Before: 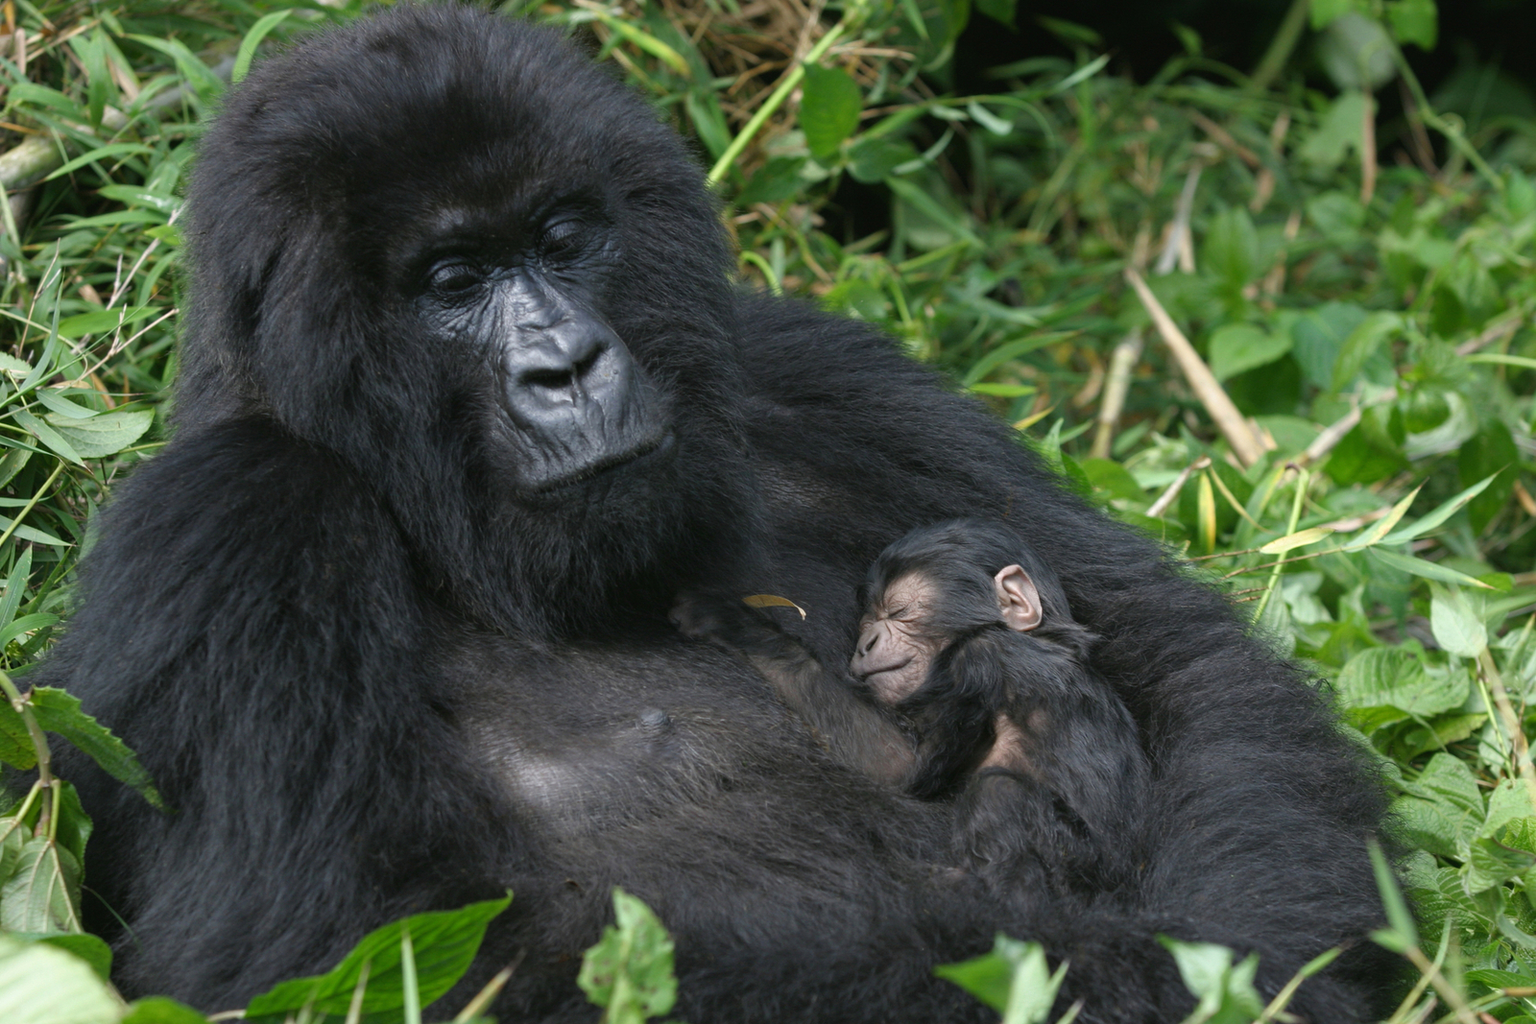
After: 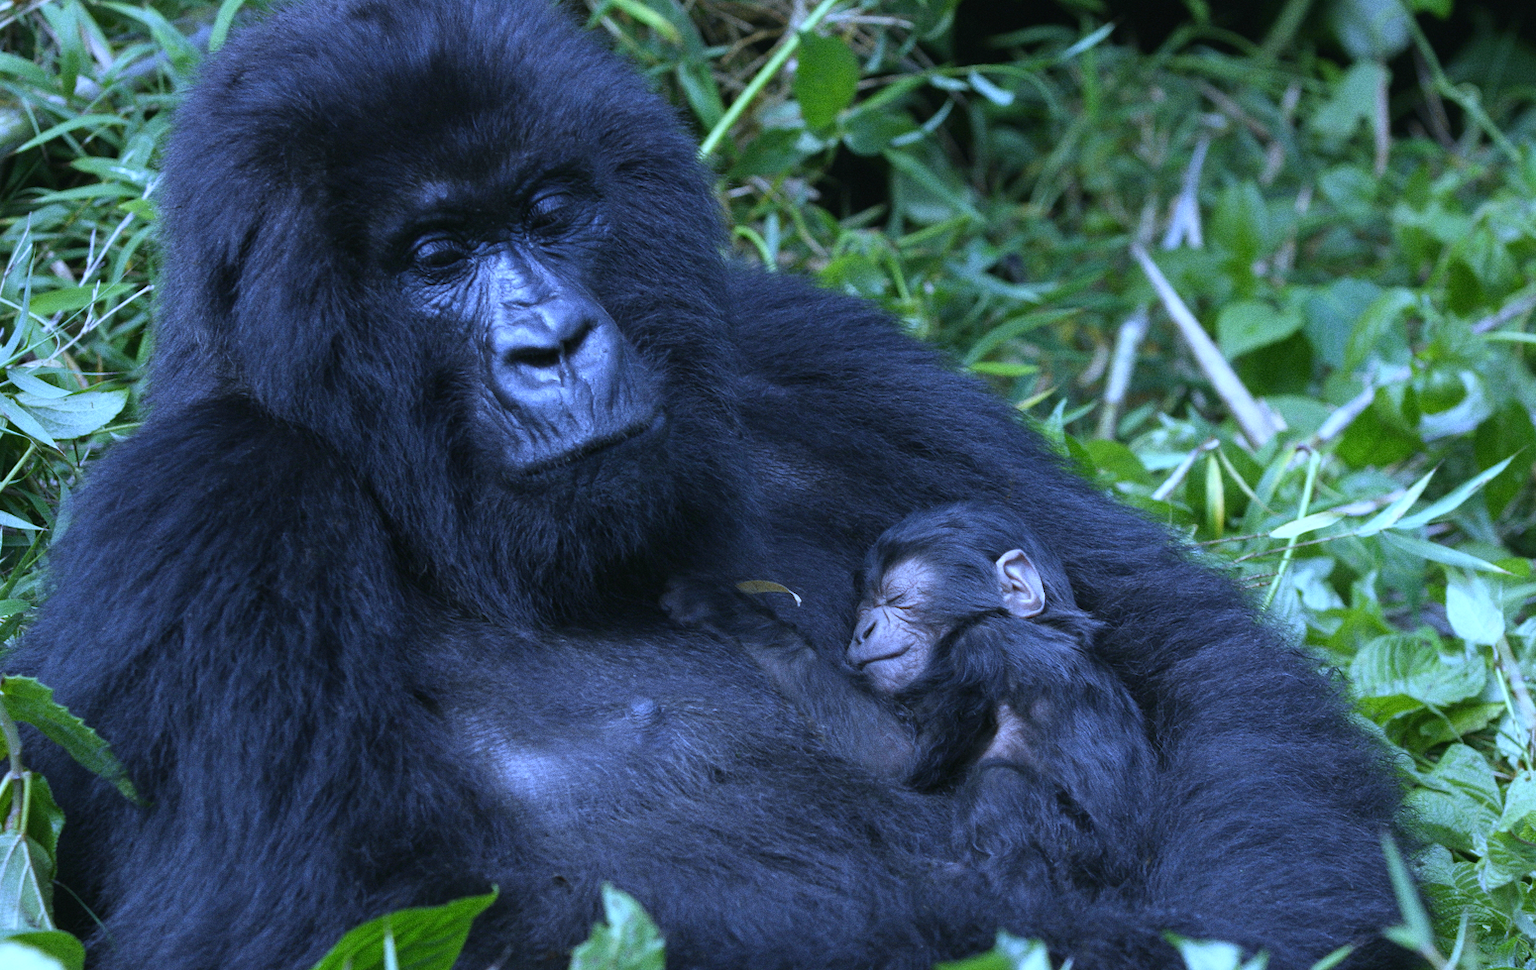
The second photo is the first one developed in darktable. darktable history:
crop: left 1.964%, top 3.251%, right 1.122%, bottom 4.933%
shadows and highlights: shadows -12.5, white point adjustment 4, highlights 28.33
white balance: red 0.766, blue 1.537
grain: on, module defaults
